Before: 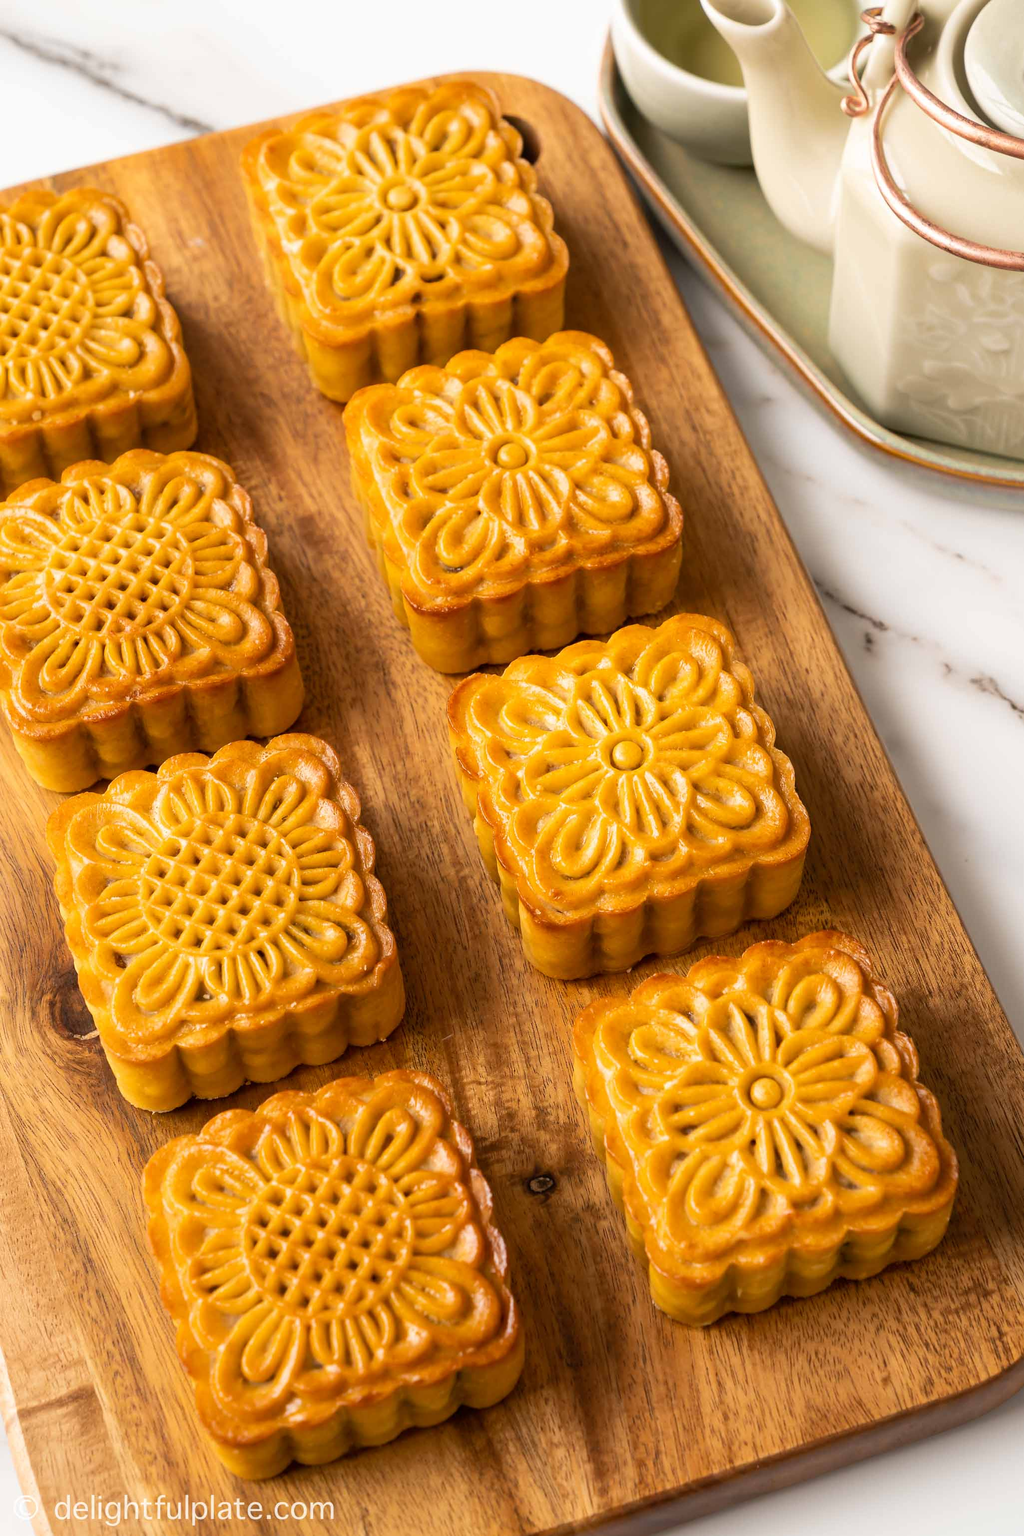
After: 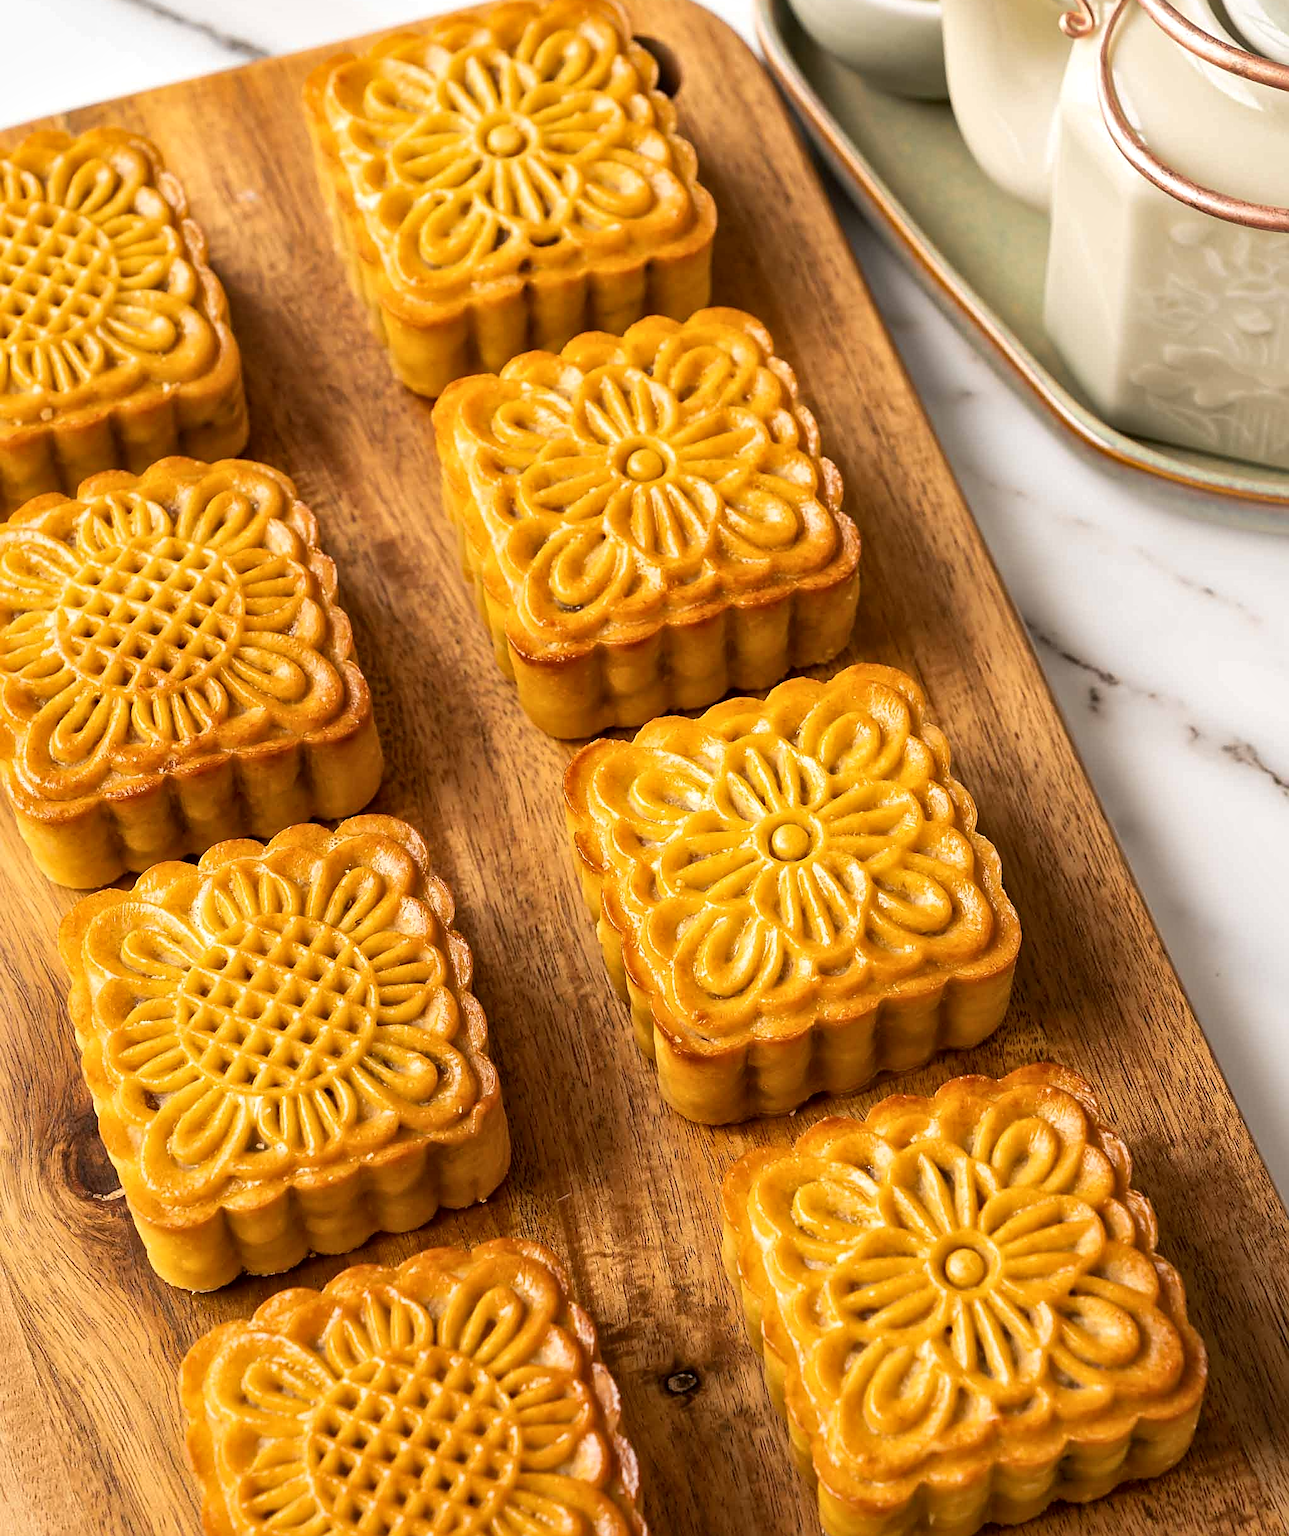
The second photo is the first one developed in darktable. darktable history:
local contrast: mode bilateral grid, contrast 20, coarseness 50, detail 132%, midtone range 0.2
crop and rotate: top 5.667%, bottom 14.937%
sharpen: on, module defaults
